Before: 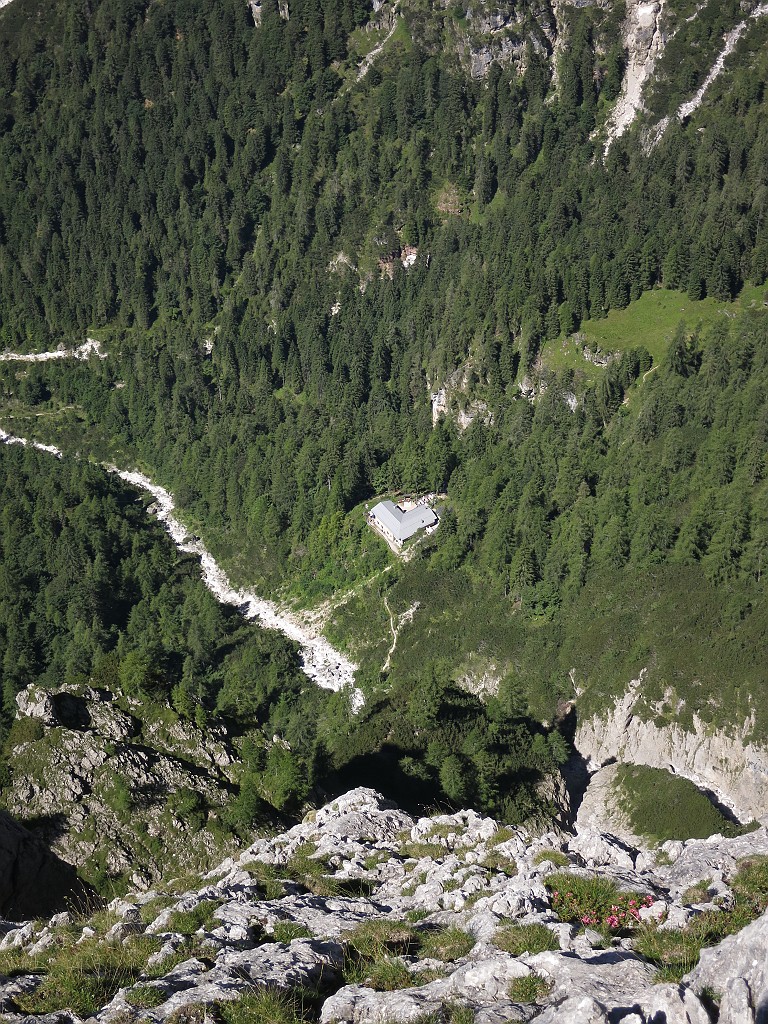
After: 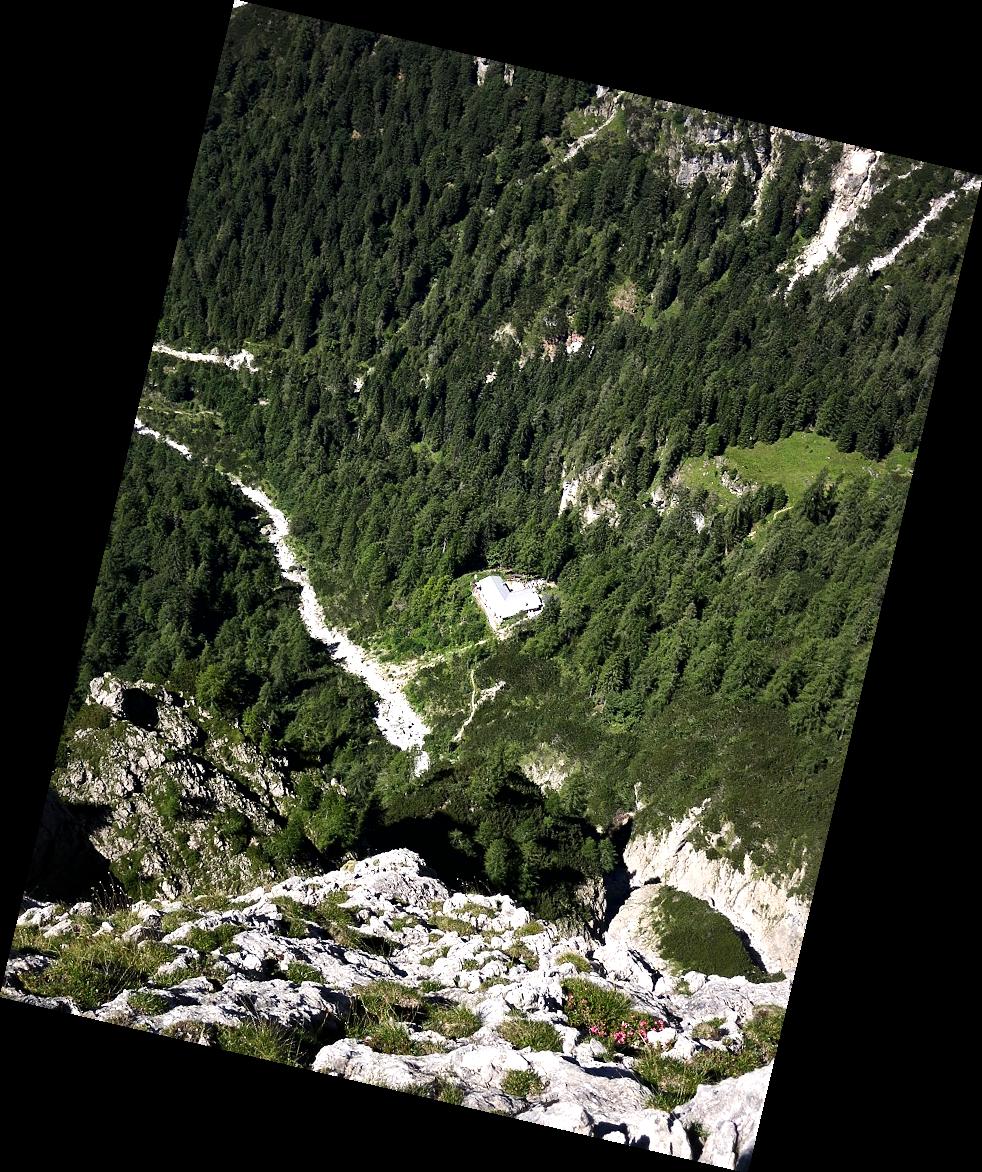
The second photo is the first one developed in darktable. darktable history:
rotate and perspective: rotation 13.27°, automatic cropping off
contrast brightness saturation: contrast 0.13, brightness -0.05, saturation 0.16
local contrast: mode bilateral grid, contrast 20, coarseness 50, detail 132%, midtone range 0.2
tone equalizer: -8 EV -0.75 EV, -7 EV -0.7 EV, -6 EV -0.6 EV, -5 EV -0.4 EV, -3 EV 0.4 EV, -2 EV 0.6 EV, -1 EV 0.7 EV, +0 EV 0.75 EV, edges refinement/feathering 500, mask exposure compensation -1.57 EV, preserve details no
